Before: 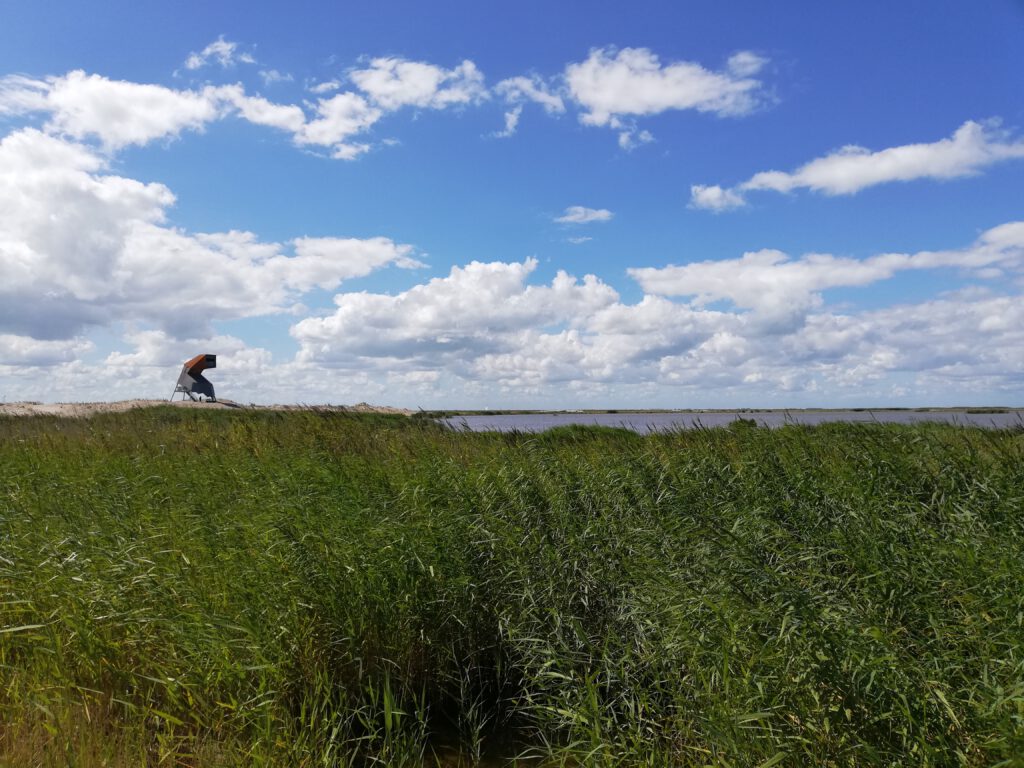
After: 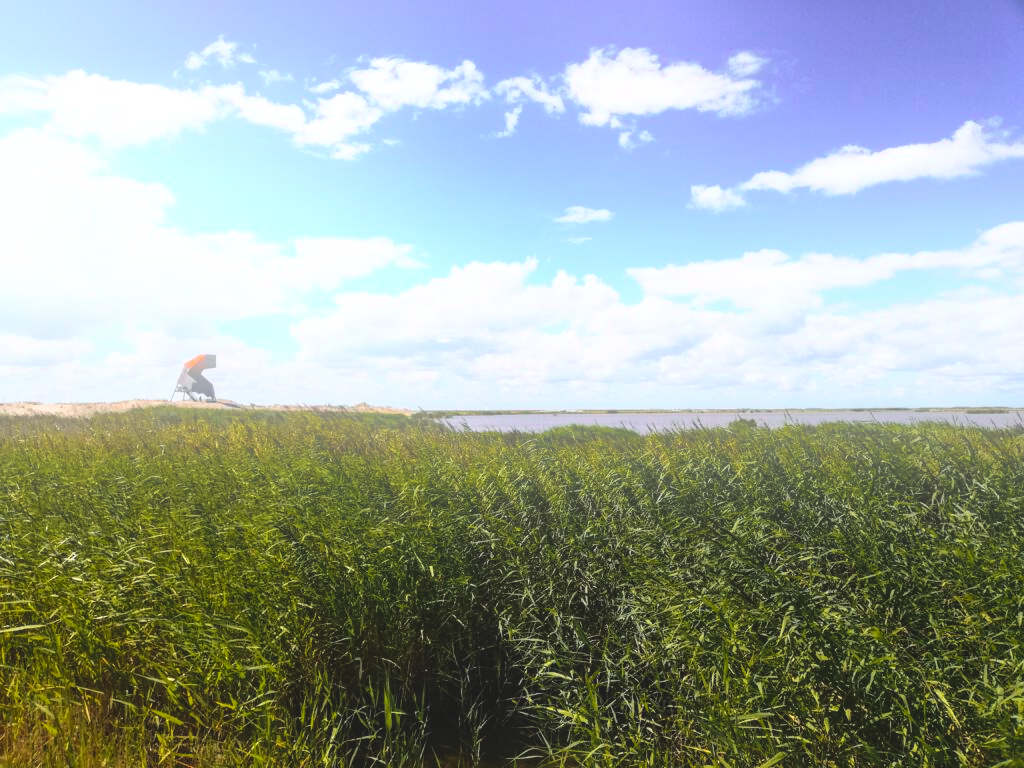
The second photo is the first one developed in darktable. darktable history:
exposure: black level correction -0.028, compensate highlight preservation false
bloom: on, module defaults
contrast brightness saturation: contrast 0.23, brightness 0.1, saturation 0.29
tone curve: curves: ch0 [(0.003, 0) (0.066, 0.023) (0.154, 0.082) (0.281, 0.221) (0.405, 0.389) (0.517, 0.553) (0.716, 0.743) (0.822, 0.882) (1, 1)]; ch1 [(0, 0) (0.164, 0.115) (0.337, 0.332) (0.39, 0.398) (0.464, 0.461) (0.501, 0.5) (0.521, 0.526) (0.571, 0.606) (0.656, 0.677) (0.723, 0.731) (0.811, 0.796) (1, 1)]; ch2 [(0, 0) (0.337, 0.382) (0.464, 0.476) (0.501, 0.502) (0.527, 0.54) (0.556, 0.567) (0.575, 0.606) (0.659, 0.736) (1, 1)], color space Lab, independent channels, preserve colors none
local contrast: on, module defaults
